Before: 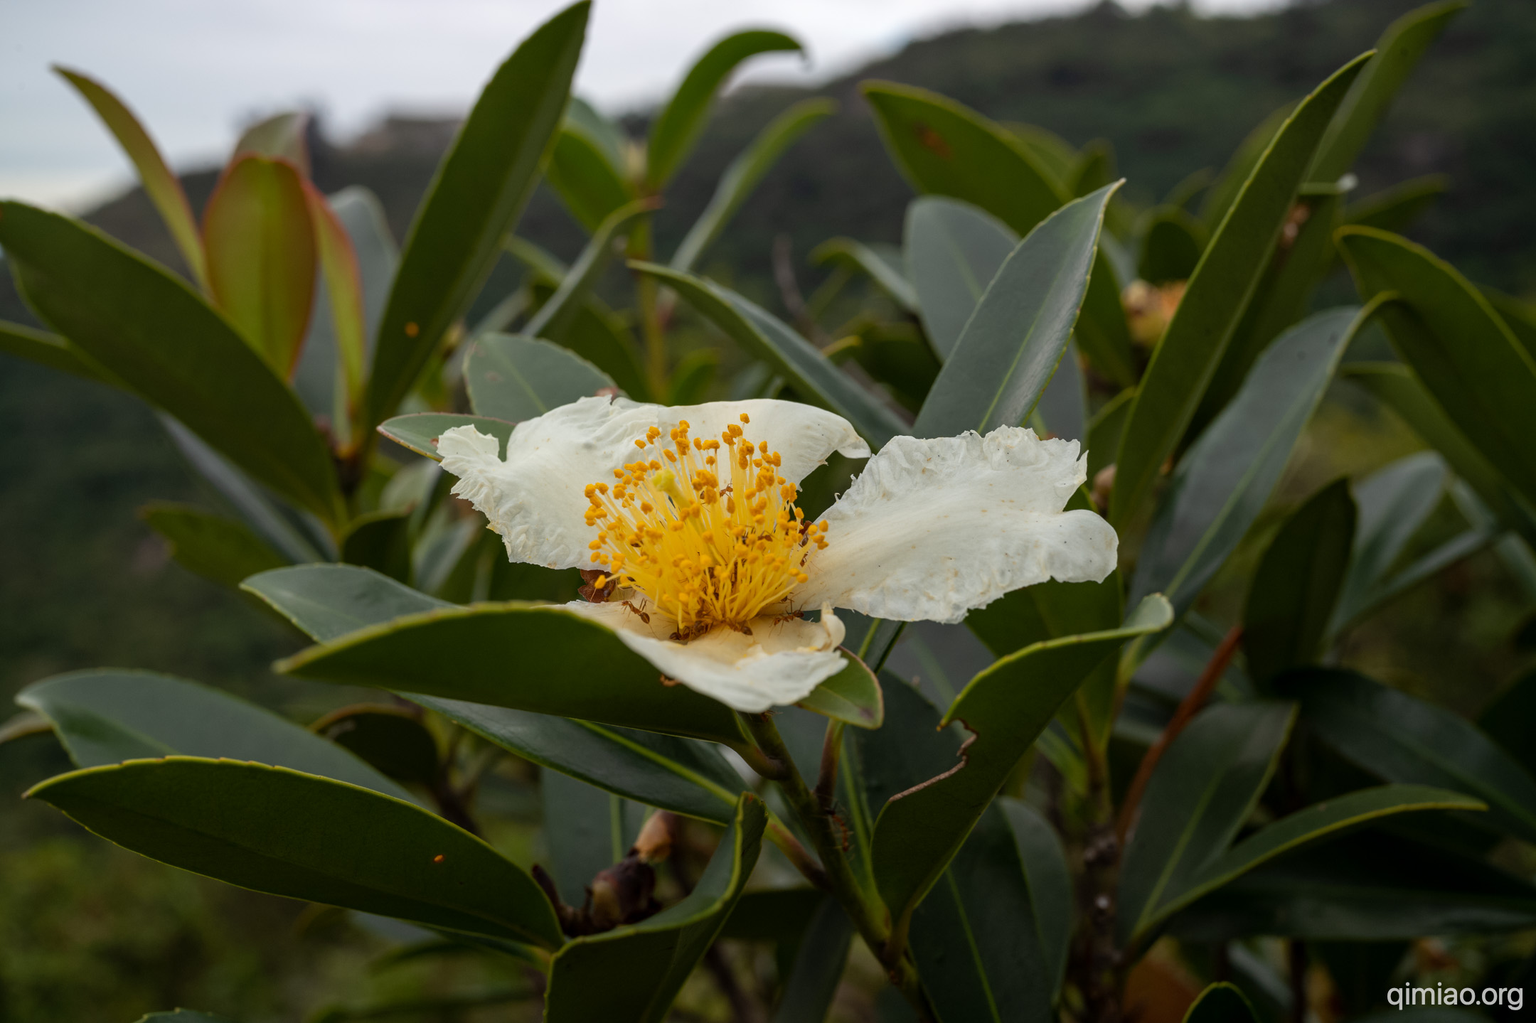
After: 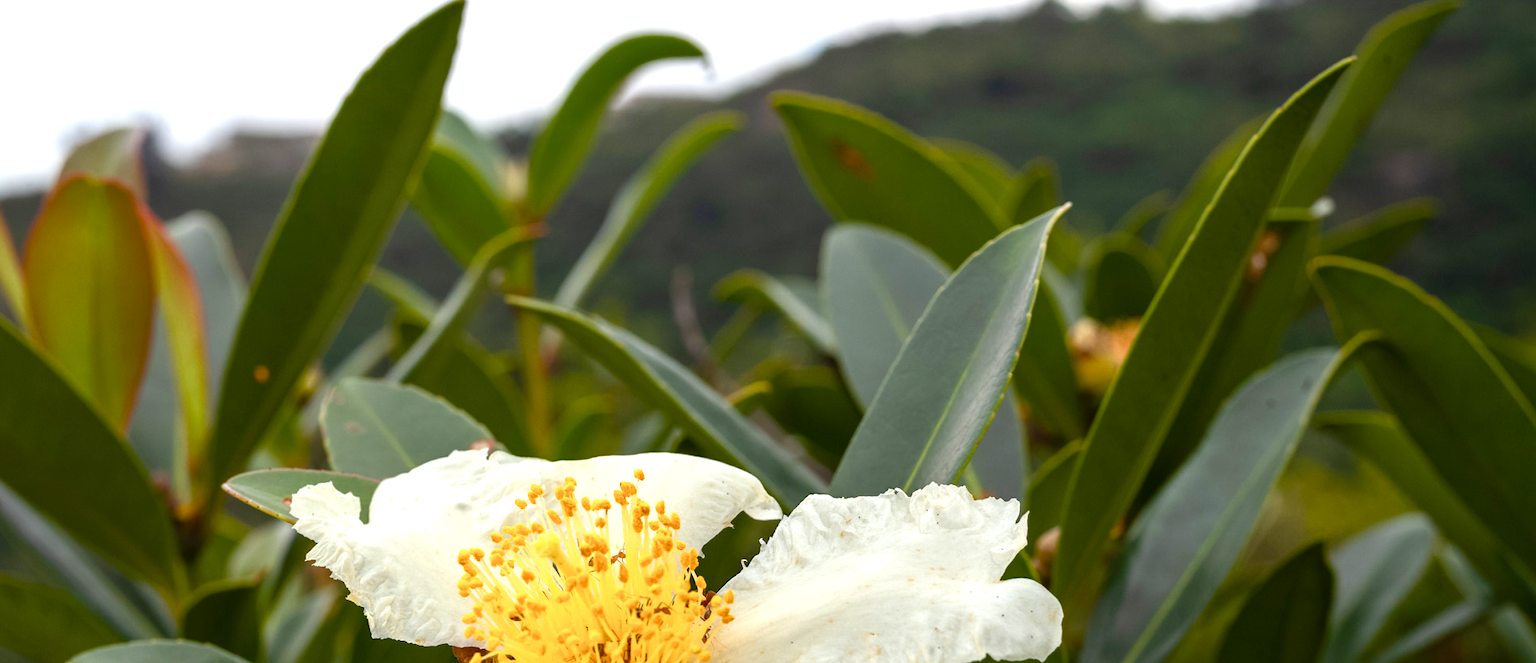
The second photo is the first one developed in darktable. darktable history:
exposure: black level correction 0, exposure 0.7 EV, compensate exposure bias true, compensate highlight preservation false
color balance rgb: linear chroma grading › shadows 32%, linear chroma grading › global chroma -2%, linear chroma grading › mid-tones 4%, perceptual saturation grading › global saturation -2%, perceptual saturation grading › highlights -8%, perceptual saturation grading › mid-tones 8%, perceptual saturation grading › shadows 4%, perceptual brilliance grading › highlights 8%, perceptual brilliance grading › mid-tones 4%, perceptual brilliance grading › shadows 2%, global vibrance 16%, saturation formula JzAzBz (2021)
crop and rotate: left 11.812%, bottom 42.776%
